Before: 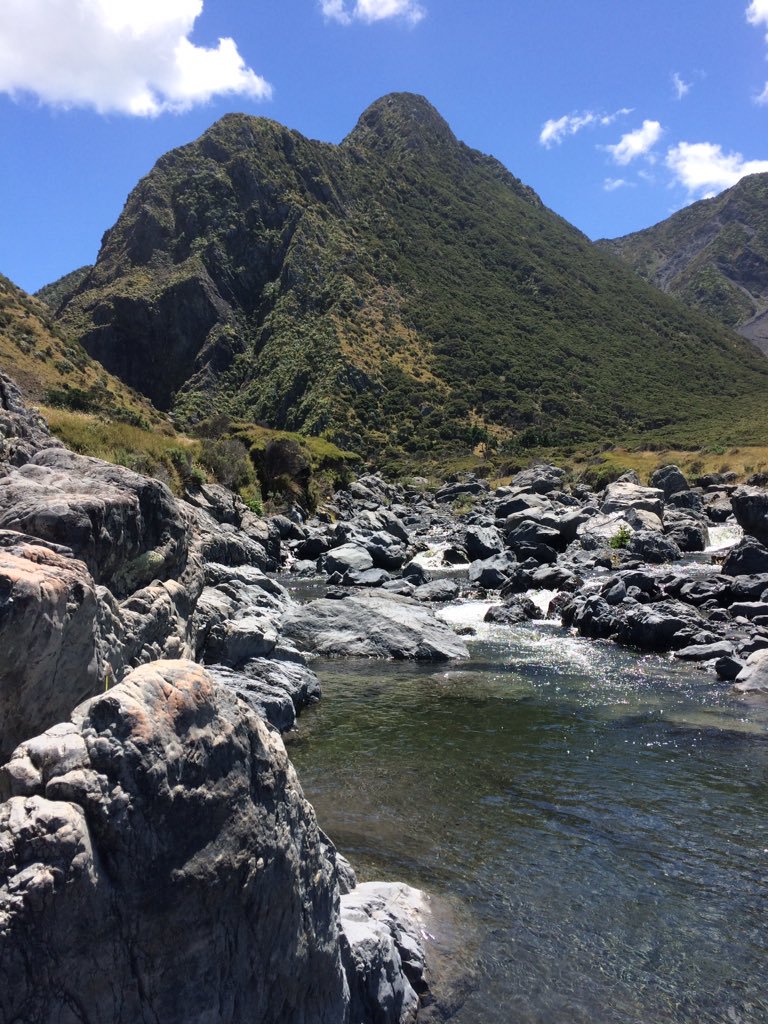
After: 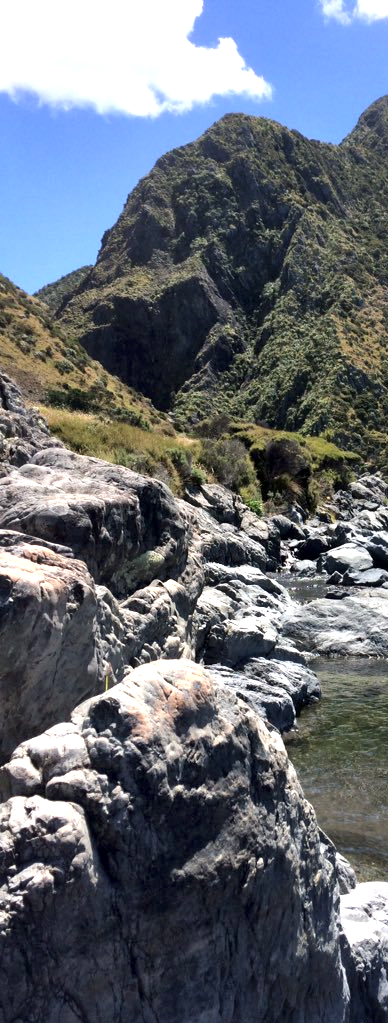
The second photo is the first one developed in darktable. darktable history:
crop and rotate: left 0.05%, top 0%, right 49.345%
local contrast: mode bilateral grid, contrast 26, coarseness 59, detail 152%, midtone range 0.2
contrast equalizer: y [[0.5 ×4, 0.483, 0.43], [0.5 ×6], [0.5 ×6], [0 ×6], [0 ×6]]
exposure: black level correction 0.001, exposure 0.499 EV, compensate exposure bias true, compensate highlight preservation false
